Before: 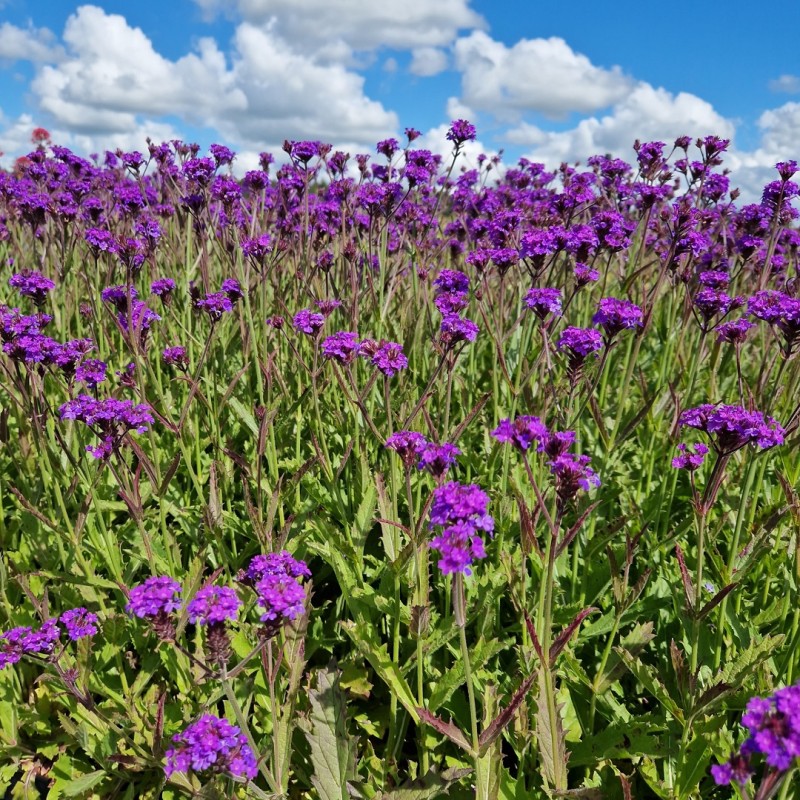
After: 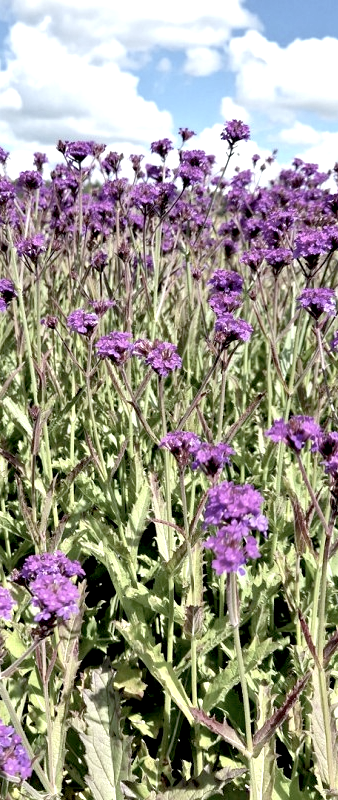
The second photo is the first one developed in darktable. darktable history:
crop: left 28.283%, right 29.428%
exposure: black level correction 0.01, exposure 1 EV, compensate highlight preservation false
color correction: highlights b* 0.057, saturation 0.488
